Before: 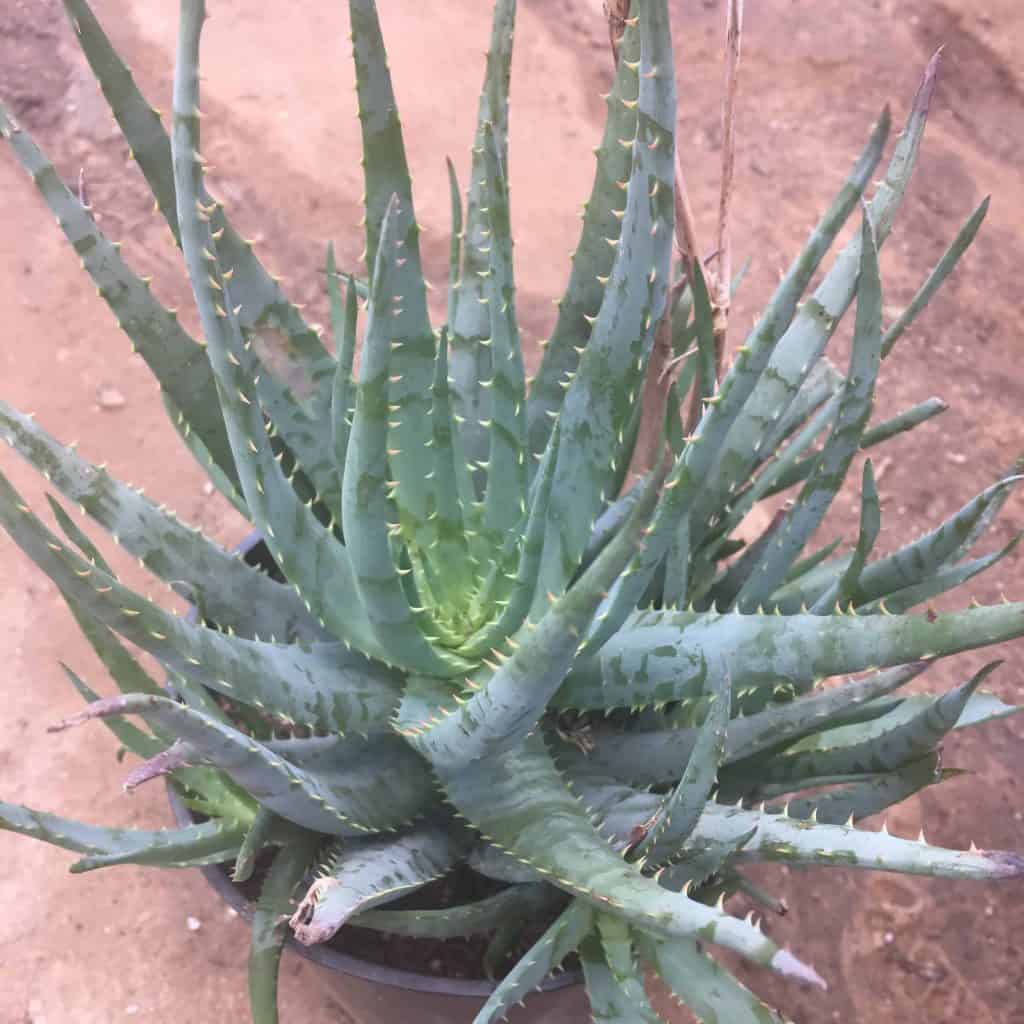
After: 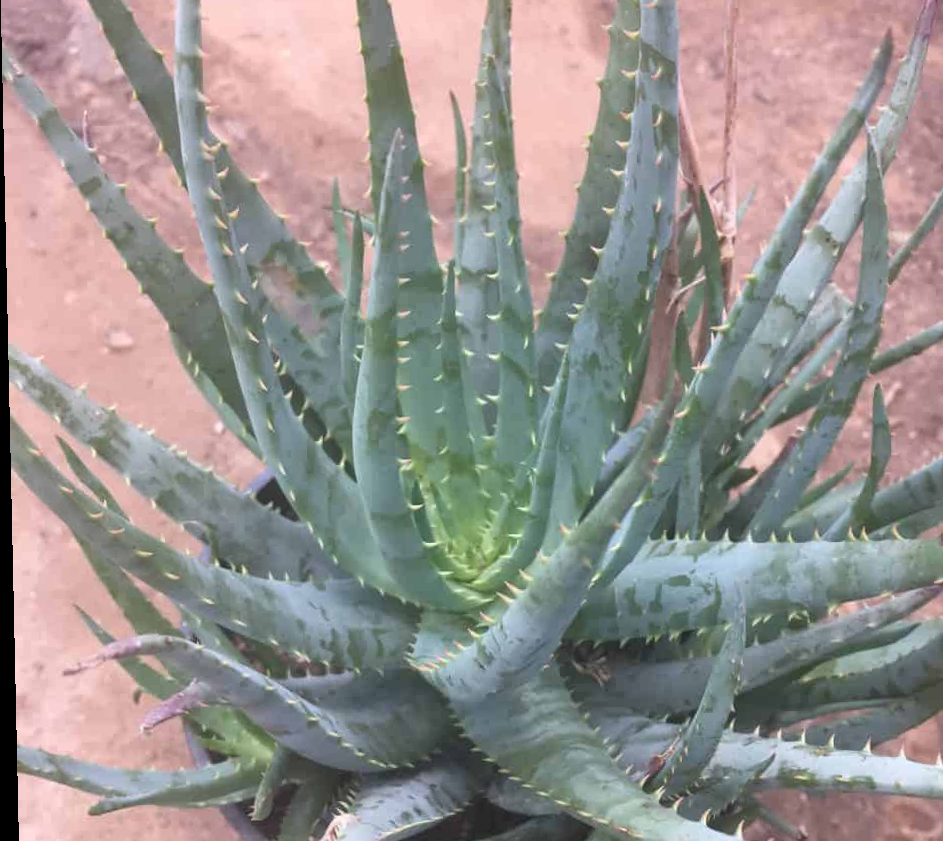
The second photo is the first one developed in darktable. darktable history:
crop: top 7.49%, right 9.717%, bottom 11.943%
rotate and perspective: rotation -1.24°, automatic cropping off
